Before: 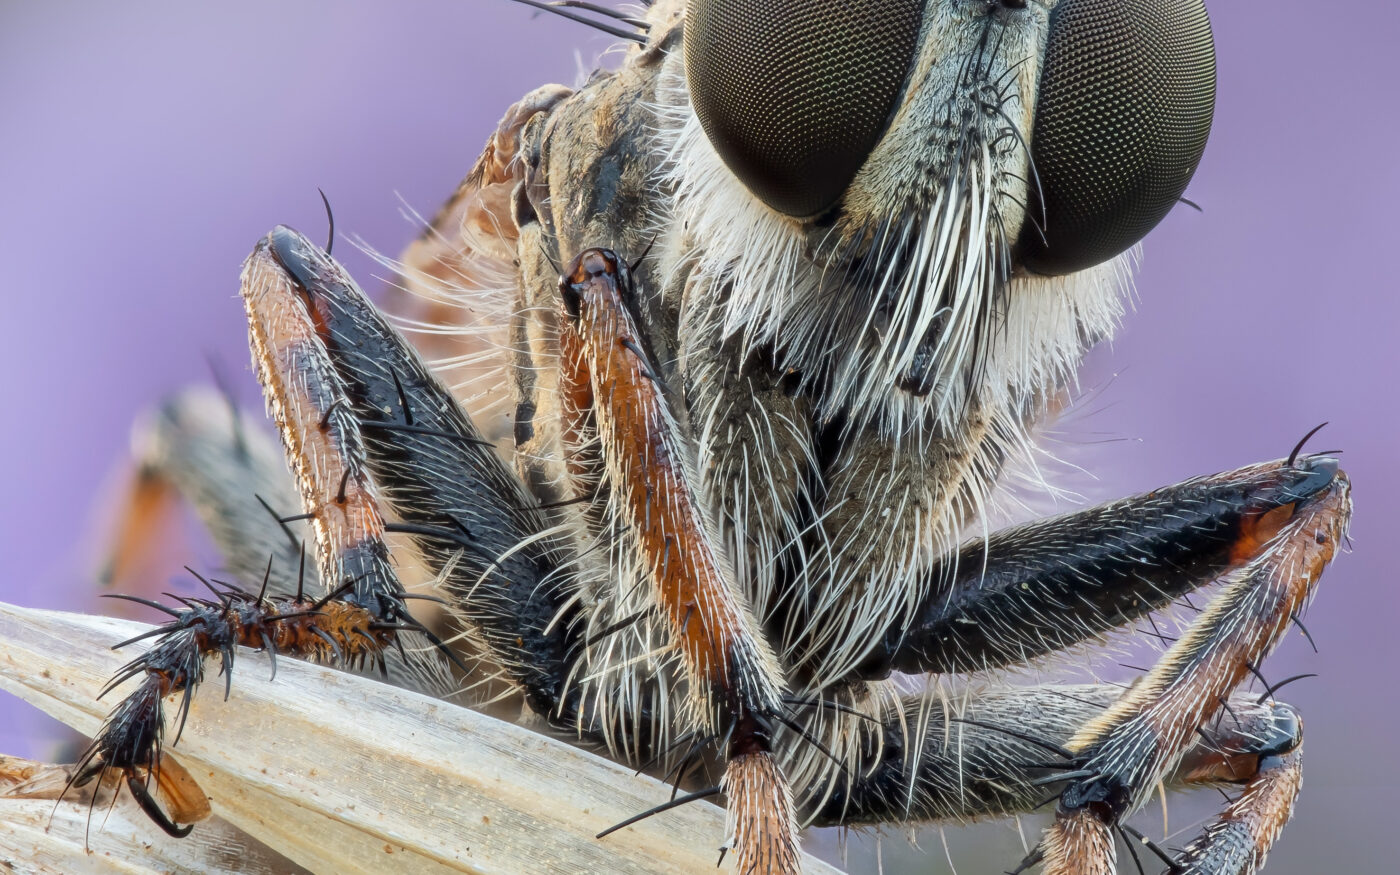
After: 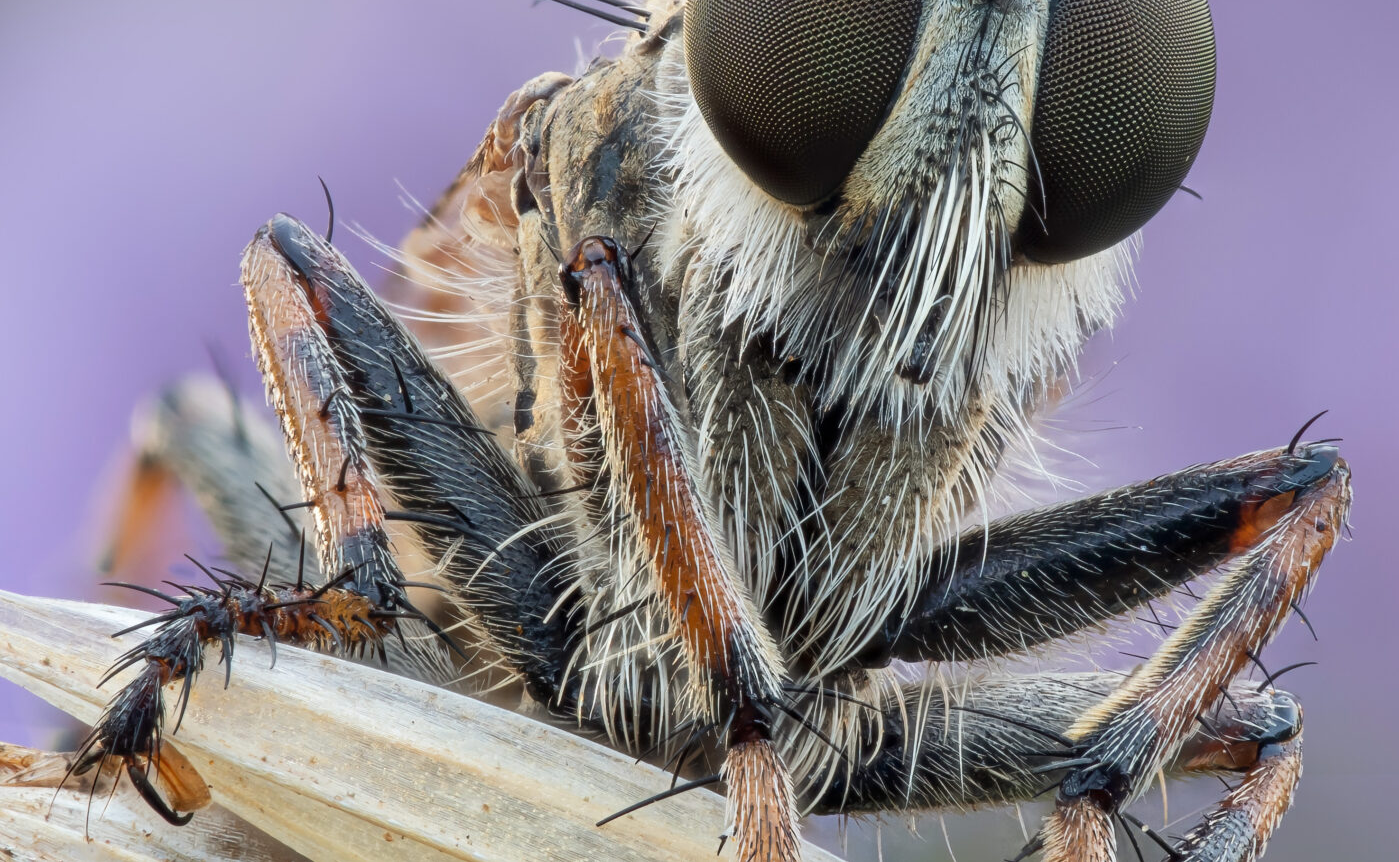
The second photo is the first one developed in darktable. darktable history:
crop: top 1.372%, right 0.016%
